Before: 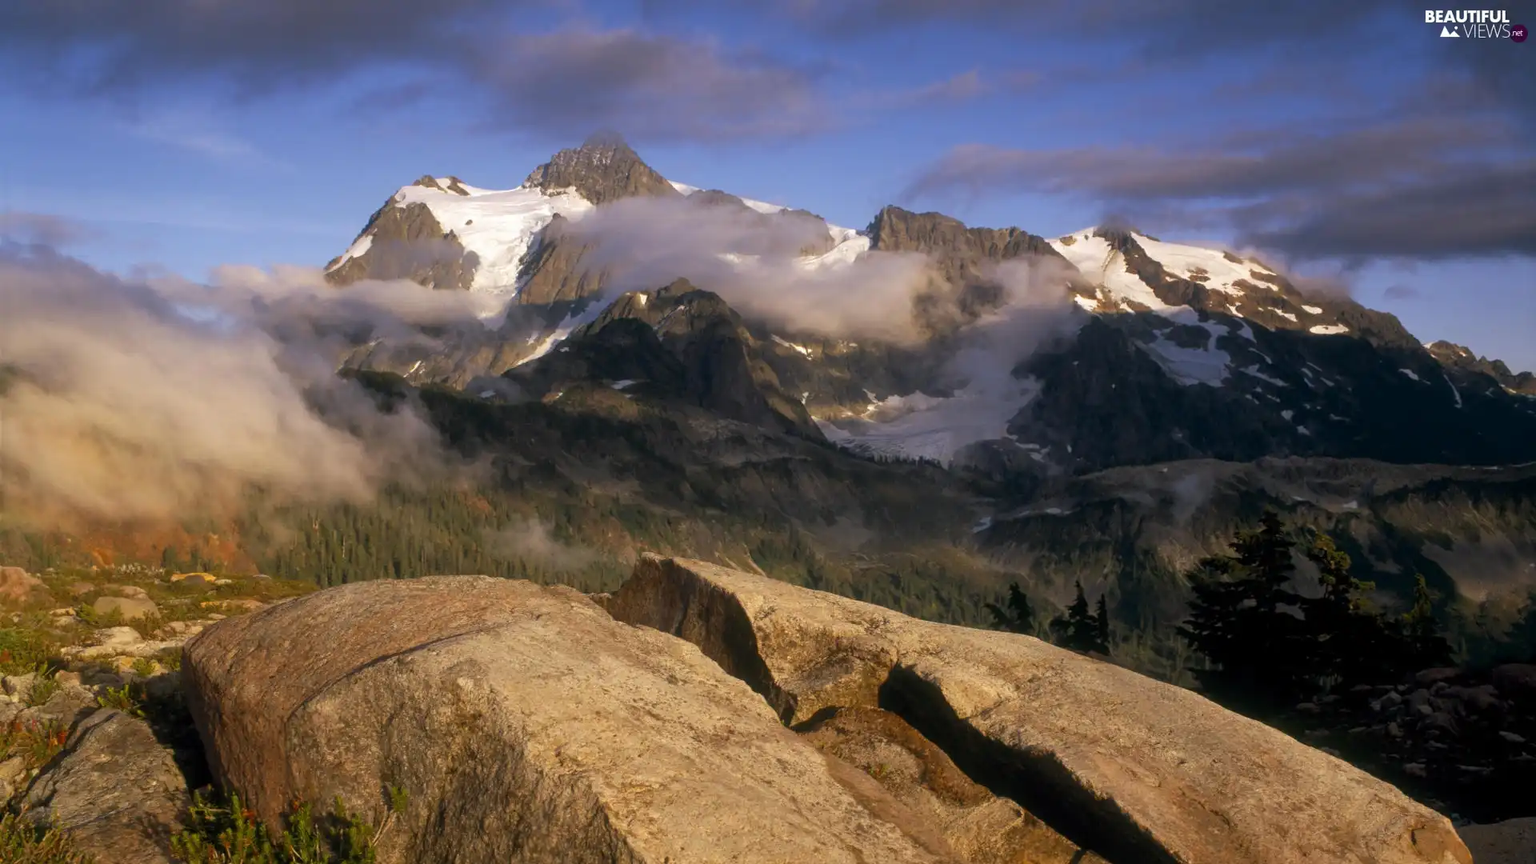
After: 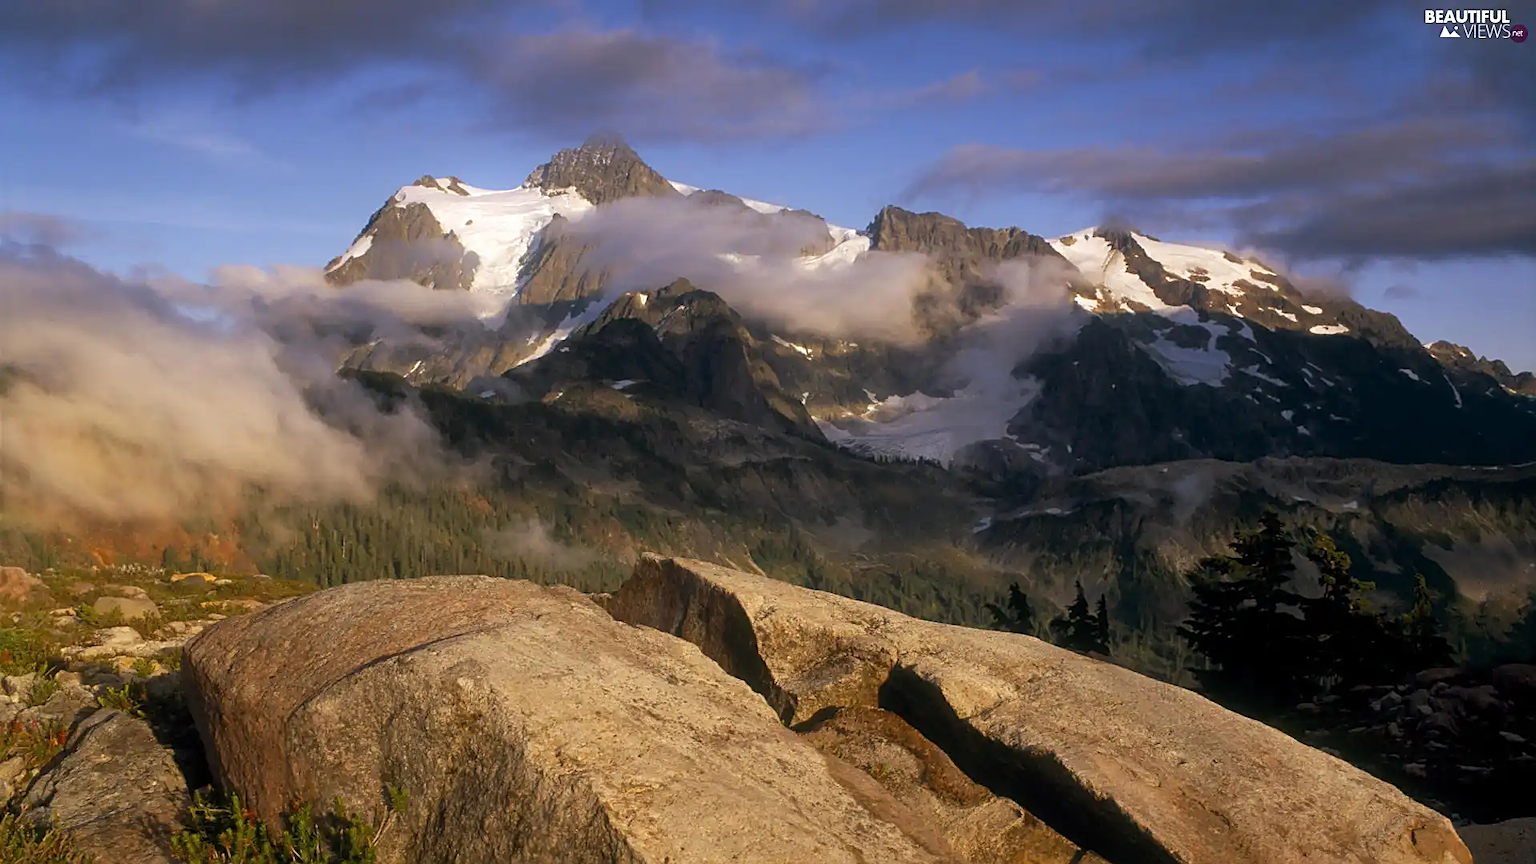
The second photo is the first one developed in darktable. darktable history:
sharpen: on, module defaults
bloom: size 9%, threshold 100%, strength 7%
